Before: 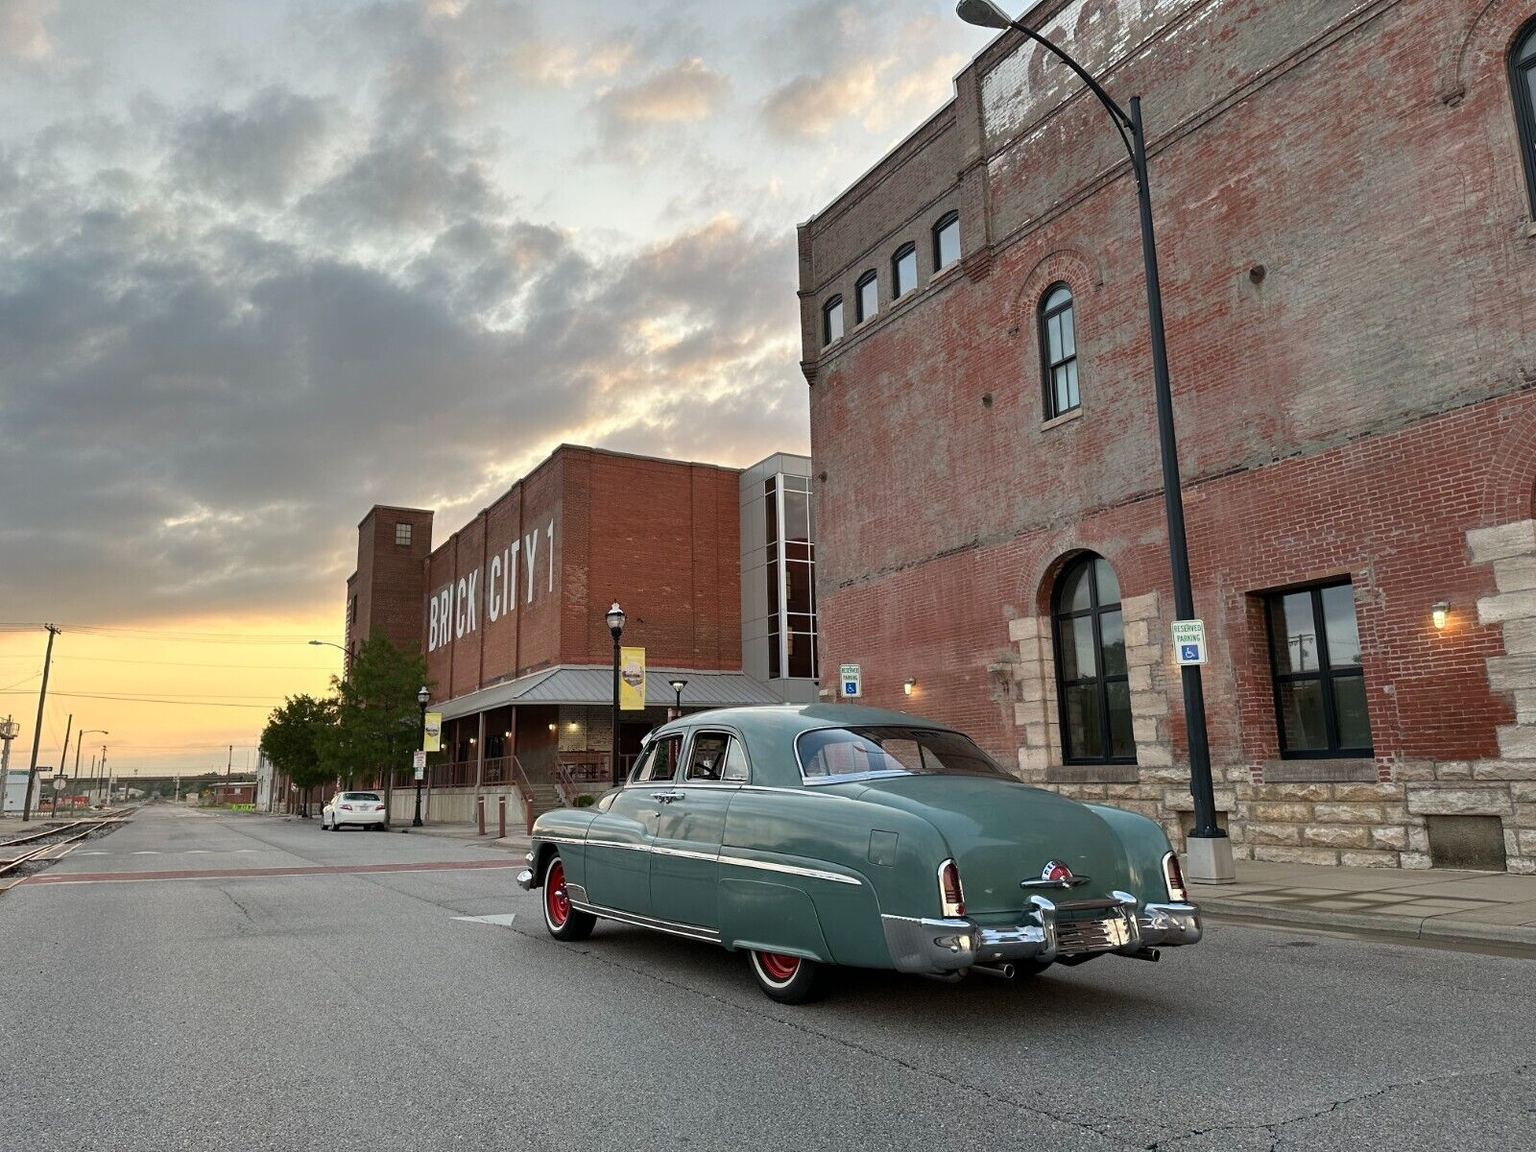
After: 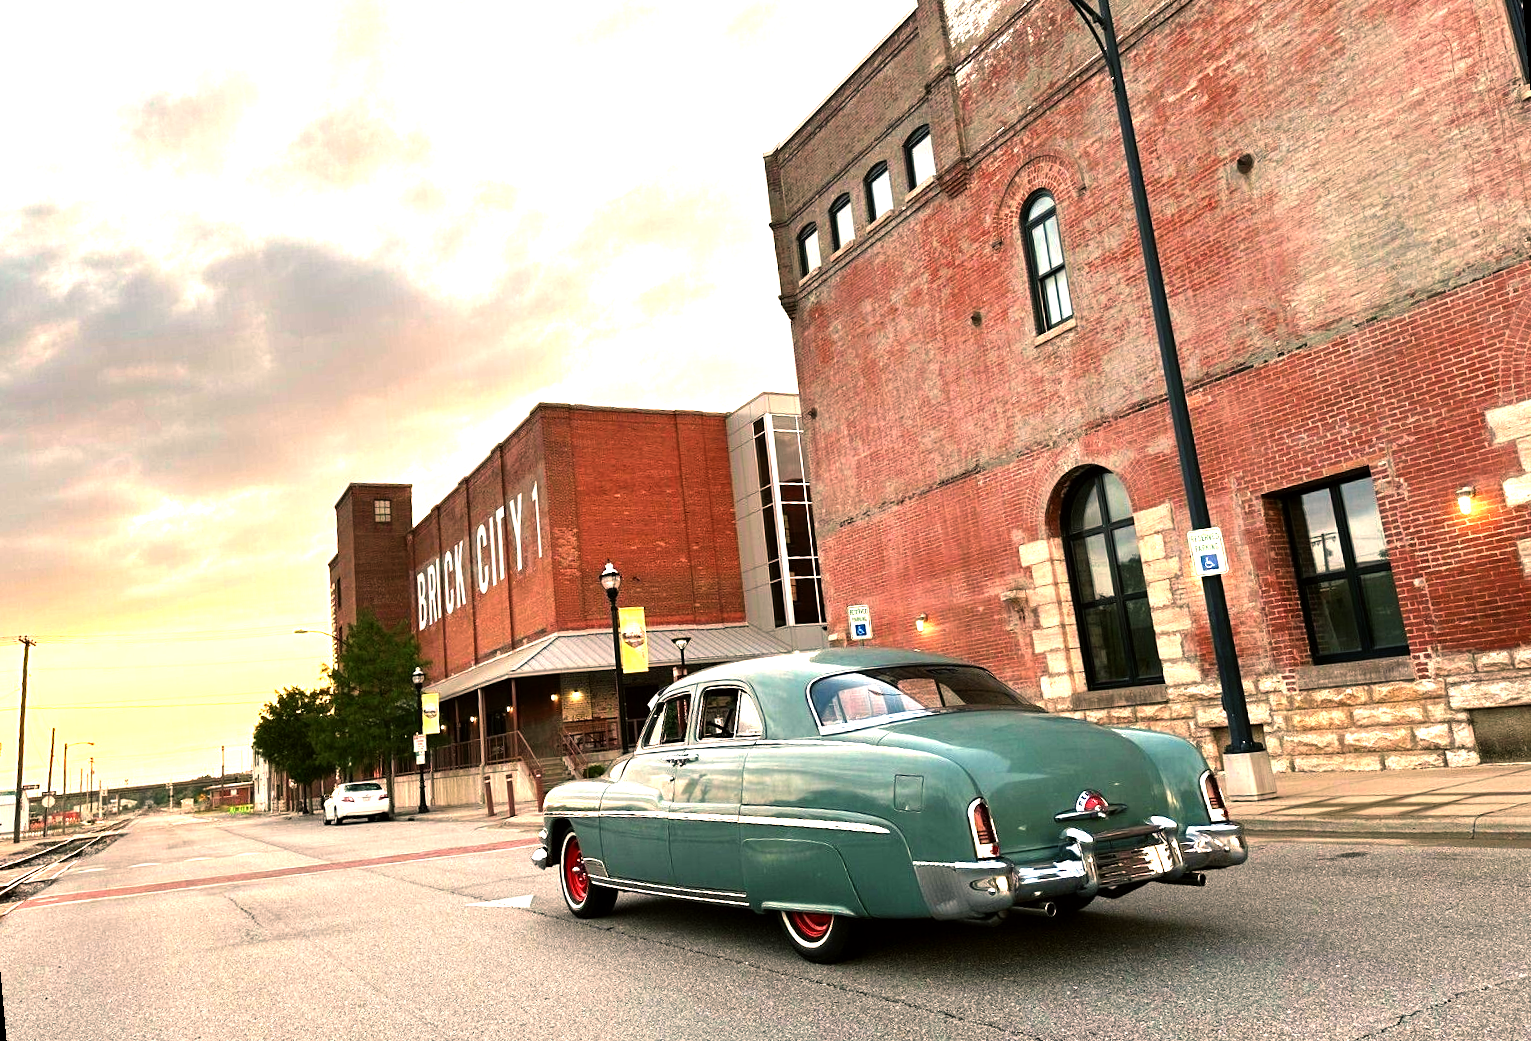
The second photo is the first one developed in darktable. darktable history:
white balance: red 1.066, blue 1.119
rotate and perspective: rotation -5°, crop left 0.05, crop right 0.952, crop top 0.11, crop bottom 0.89
exposure: black level correction -0.002, exposure 1.115 EV, compensate highlight preservation false
color balance: mode lift, gamma, gain (sRGB), lift [1.014, 0.966, 0.918, 0.87], gamma [0.86, 0.734, 0.918, 0.976], gain [1.063, 1.13, 1.063, 0.86]
